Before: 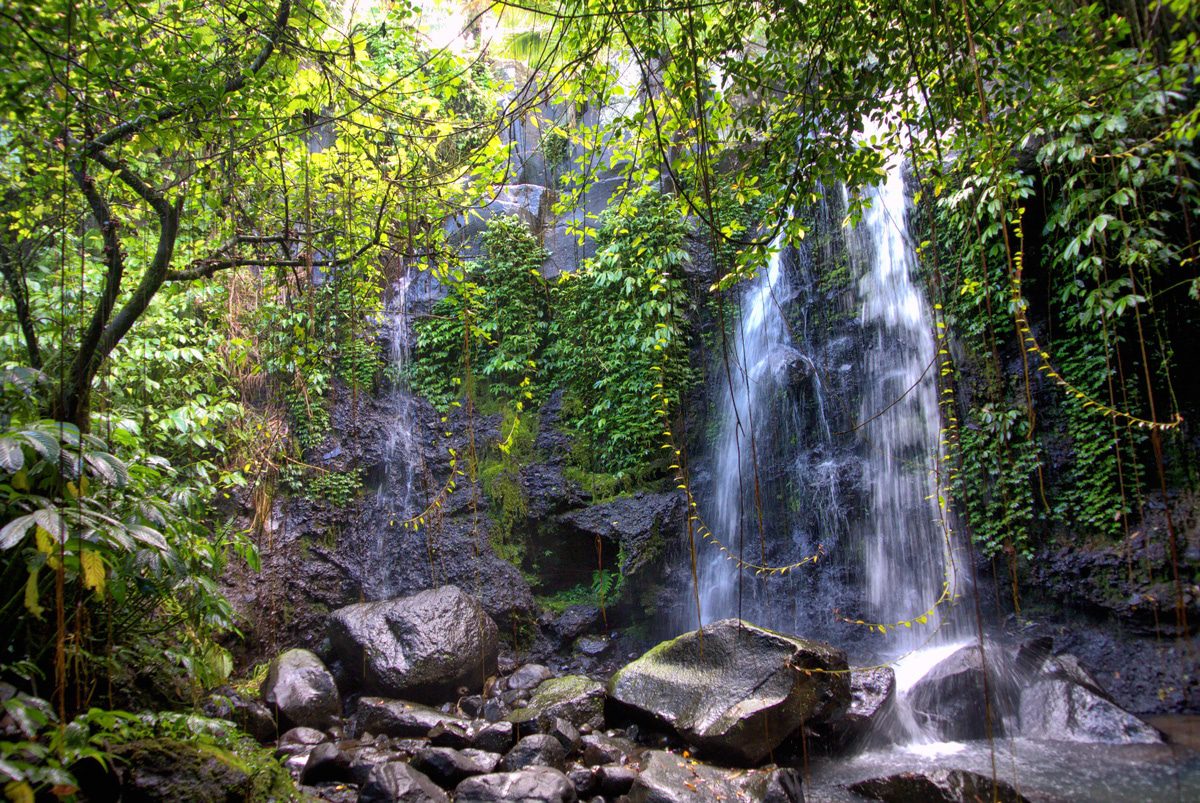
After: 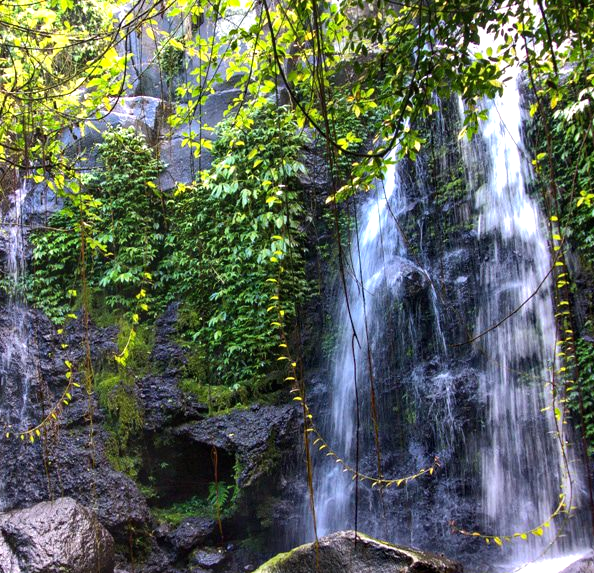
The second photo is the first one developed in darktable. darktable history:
crop: left 32.075%, top 10.976%, right 18.355%, bottom 17.596%
haze removal: compatibility mode true, adaptive false
exposure: compensate highlight preservation false
tone equalizer: -8 EV -0.417 EV, -7 EV -0.389 EV, -6 EV -0.333 EV, -5 EV -0.222 EV, -3 EV 0.222 EV, -2 EV 0.333 EV, -1 EV 0.389 EV, +0 EV 0.417 EV, edges refinement/feathering 500, mask exposure compensation -1.57 EV, preserve details no
